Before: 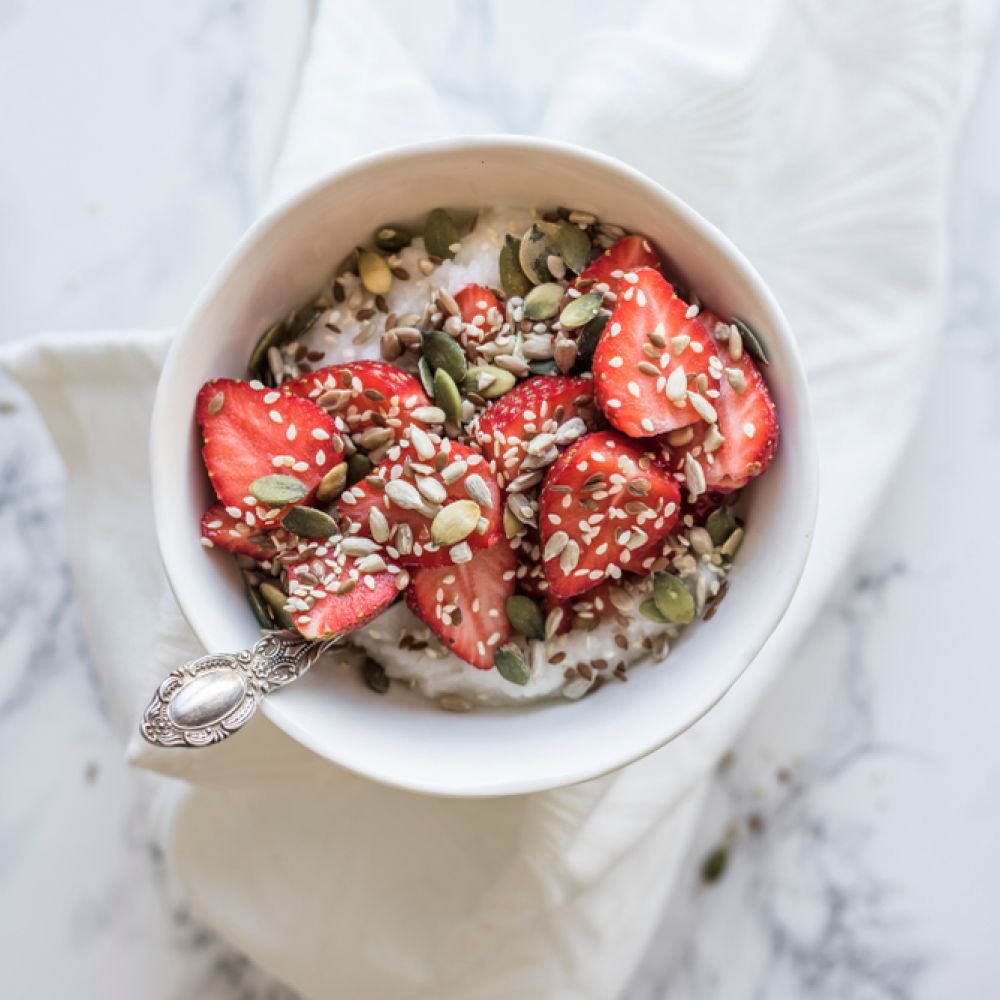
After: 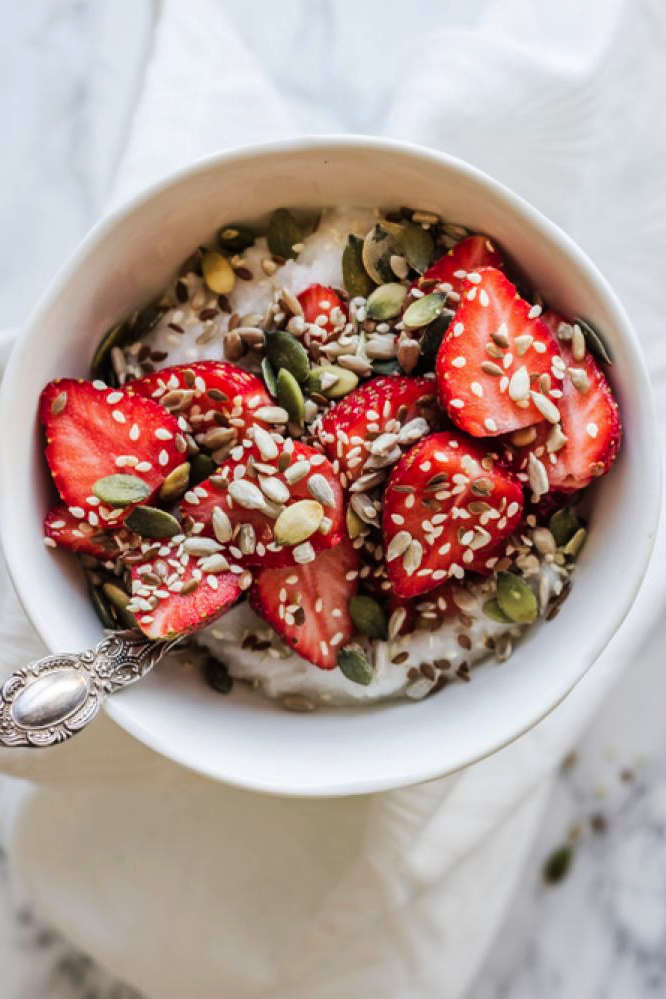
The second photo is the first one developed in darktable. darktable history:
tone curve: curves: ch0 [(0, 0) (0.003, 0.008) (0.011, 0.011) (0.025, 0.014) (0.044, 0.021) (0.069, 0.029) (0.1, 0.042) (0.136, 0.06) (0.177, 0.09) (0.224, 0.126) (0.277, 0.177) (0.335, 0.243) (0.399, 0.31) (0.468, 0.388) (0.543, 0.484) (0.623, 0.585) (0.709, 0.683) (0.801, 0.775) (0.898, 0.873) (1, 1)], preserve colors none
crop and rotate: left 15.754%, right 17.579%
